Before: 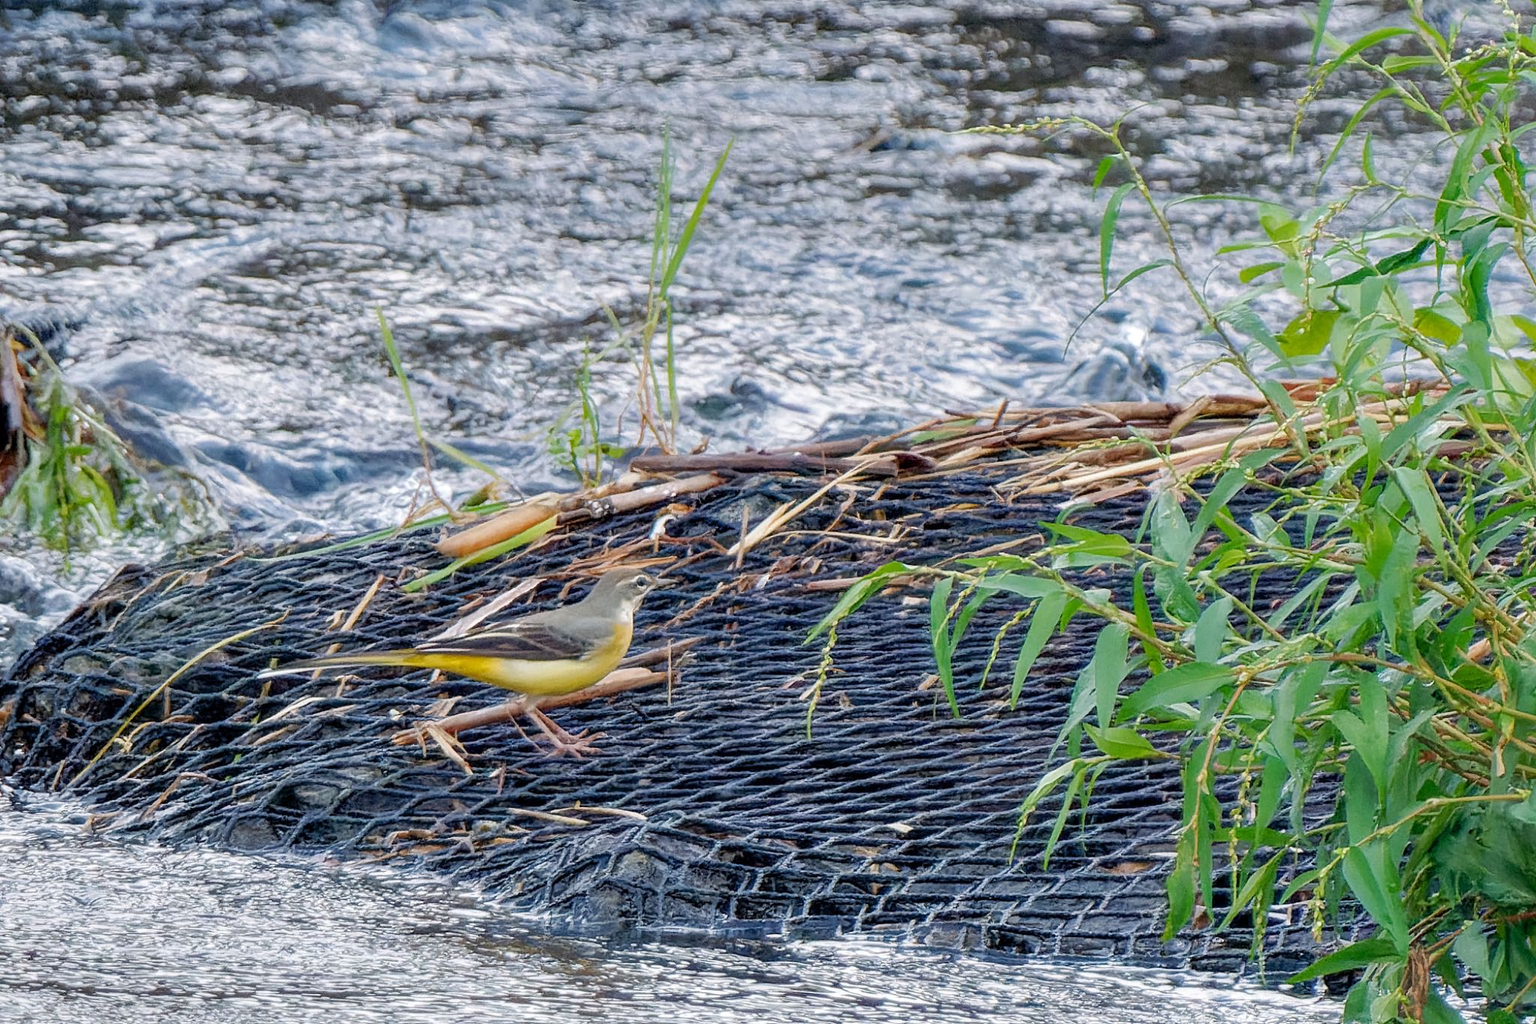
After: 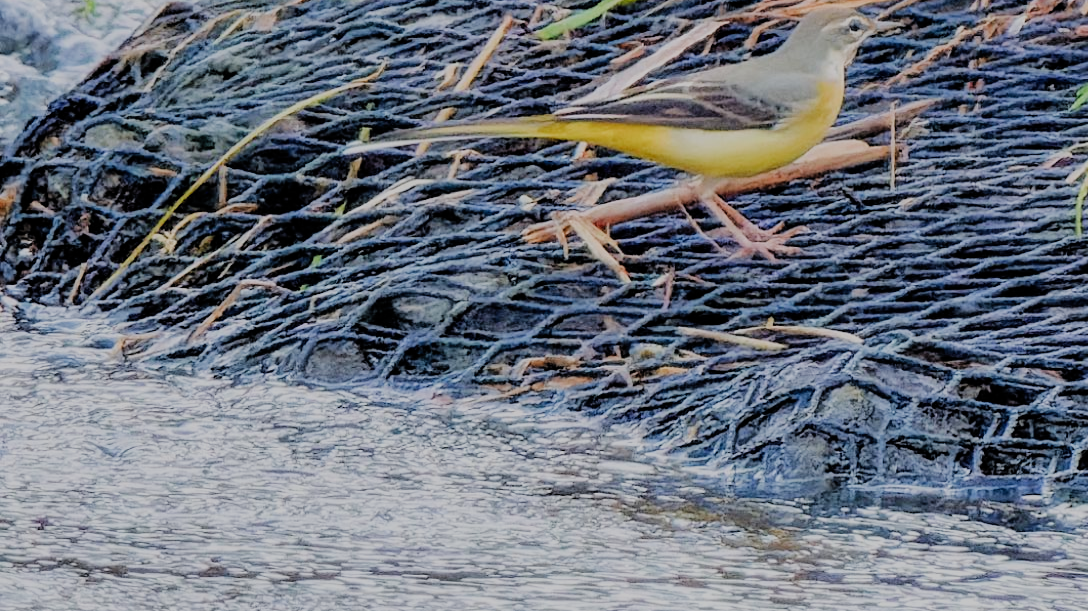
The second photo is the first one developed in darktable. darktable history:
tone curve: curves: ch0 [(0, 0) (0.402, 0.473) (0.673, 0.68) (0.899, 0.832) (0.999, 0.903)]; ch1 [(0, 0) (0.379, 0.262) (0.464, 0.425) (0.498, 0.49) (0.507, 0.5) (0.53, 0.532) (0.582, 0.583) (0.68, 0.672) (0.791, 0.748) (1, 0.896)]; ch2 [(0, 0) (0.199, 0.414) (0.438, 0.49) (0.496, 0.501) (0.515, 0.546) (0.577, 0.605) (0.632, 0.649) (0.717, 0.727) (0.845, 0.855) (0.998, 0.977)], color space Lab, linked channels, preserve colors none
filmic rgb: black relative exposure -7.65 EV, white relative exposure 4.56 EV, hardness 3.61, add noise in highlights 0.001, color science v3 (2019), use custom middle-gray values true, contrast in highlights soft
crop and rotate: top 54.958%, right 46.849%, bottom 0.228%
